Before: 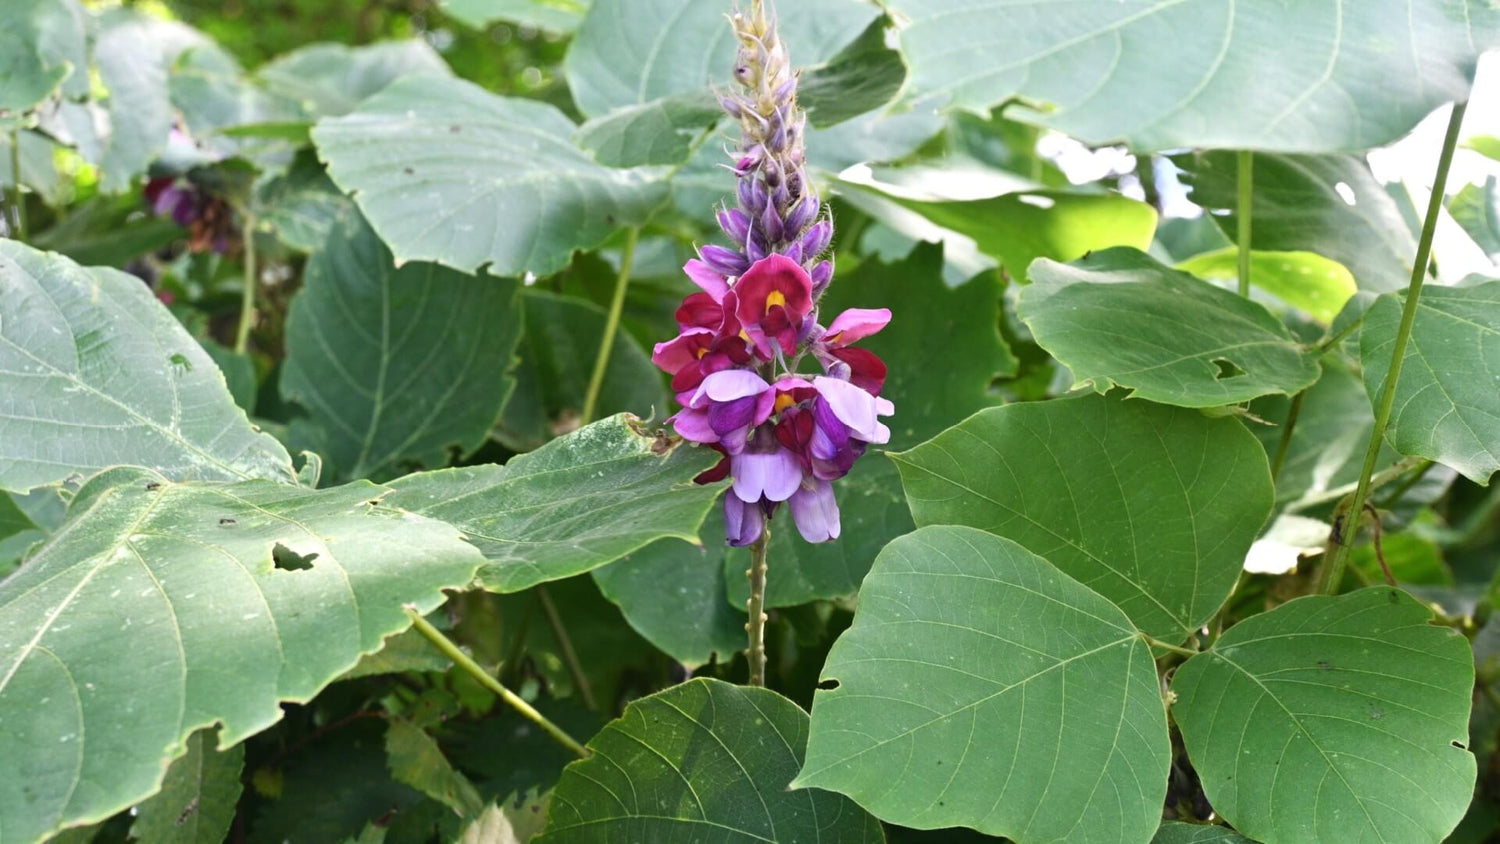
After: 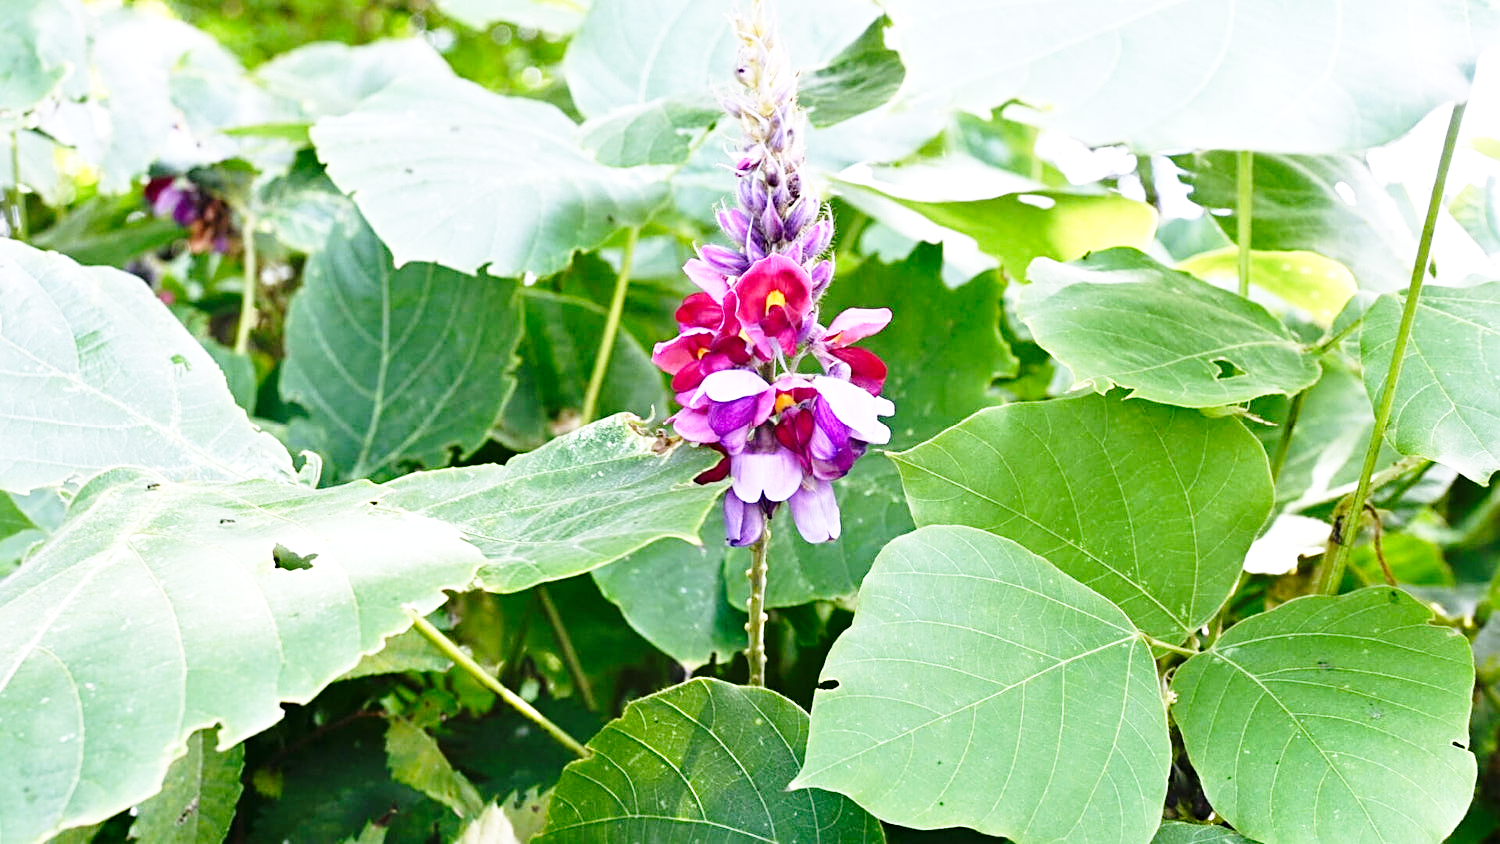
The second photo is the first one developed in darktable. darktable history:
white balance: red 0.984, blue 1.059
sharpen: radius 2.529, amount 0.323
base curve: curves: ch0 [(0, 0) (0.028, 0.03) (0.105, 0.232) (0.387, 0.748) (0.754, 0.968) (1, 1)], fusion 1, exposure shift 0.576, preserve colors none
